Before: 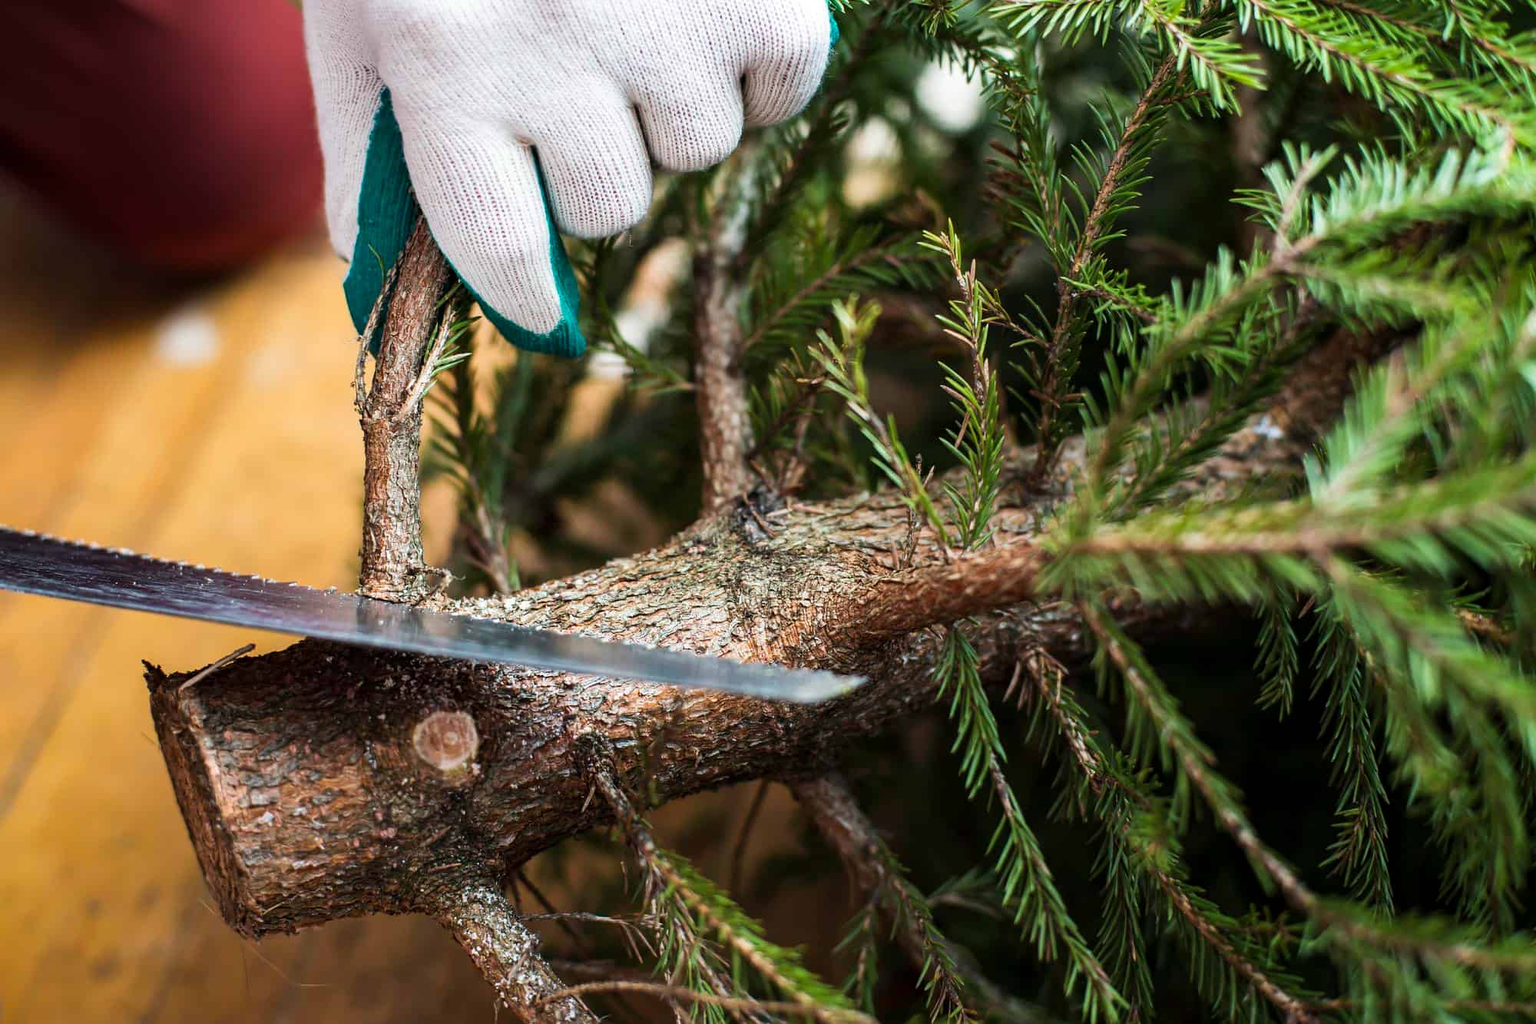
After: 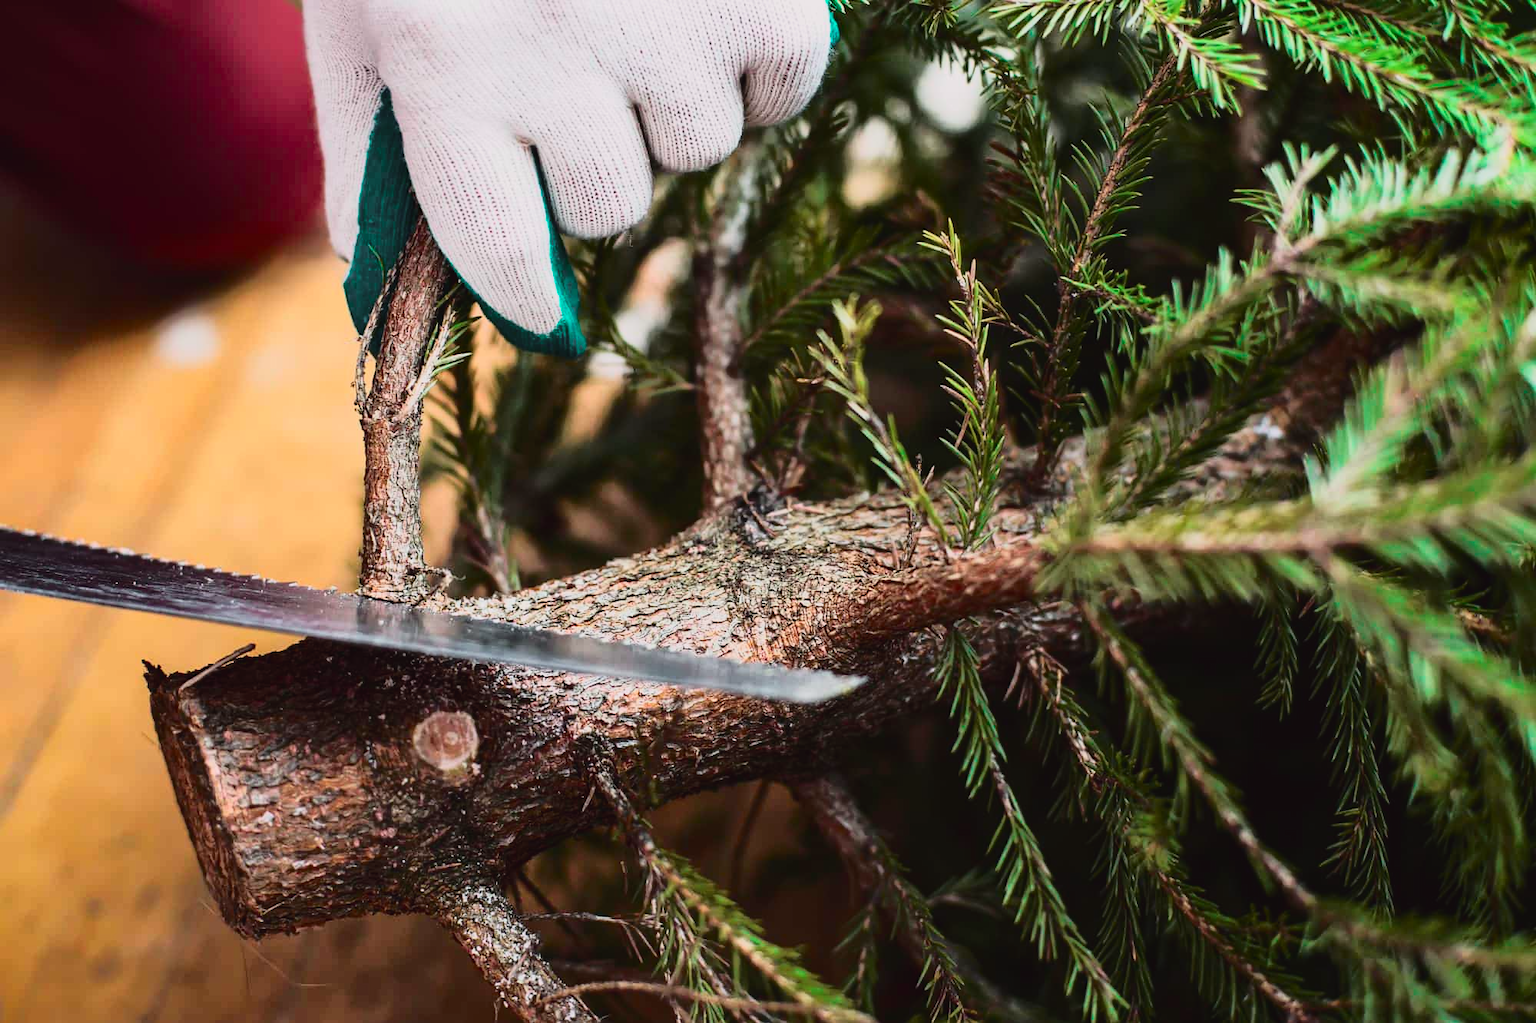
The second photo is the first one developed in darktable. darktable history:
tone curve: curves: ch0 [(0, 0.032) (0.094, 0.08) (0.265, 0.208) (0.41, 0.417) (0.498, 0.496) (0.638, 0.673) (0.819, 0.841) (0.96, 0.899)]; ch1 [(0, 0) (0.161, 0.092) (0.37, 0.302) (0.417, 0.434) (0.495, 0.504) (0.576, 0.589) (0.725, 0.765) (1, 1)]; ch2 [(0, 0) (0.352, 0.403) (0.45, 0.469) (0.521, 0.515) (0.59, 0.579) (1, 1)], color space Lab, independent channels, preserve colors none
